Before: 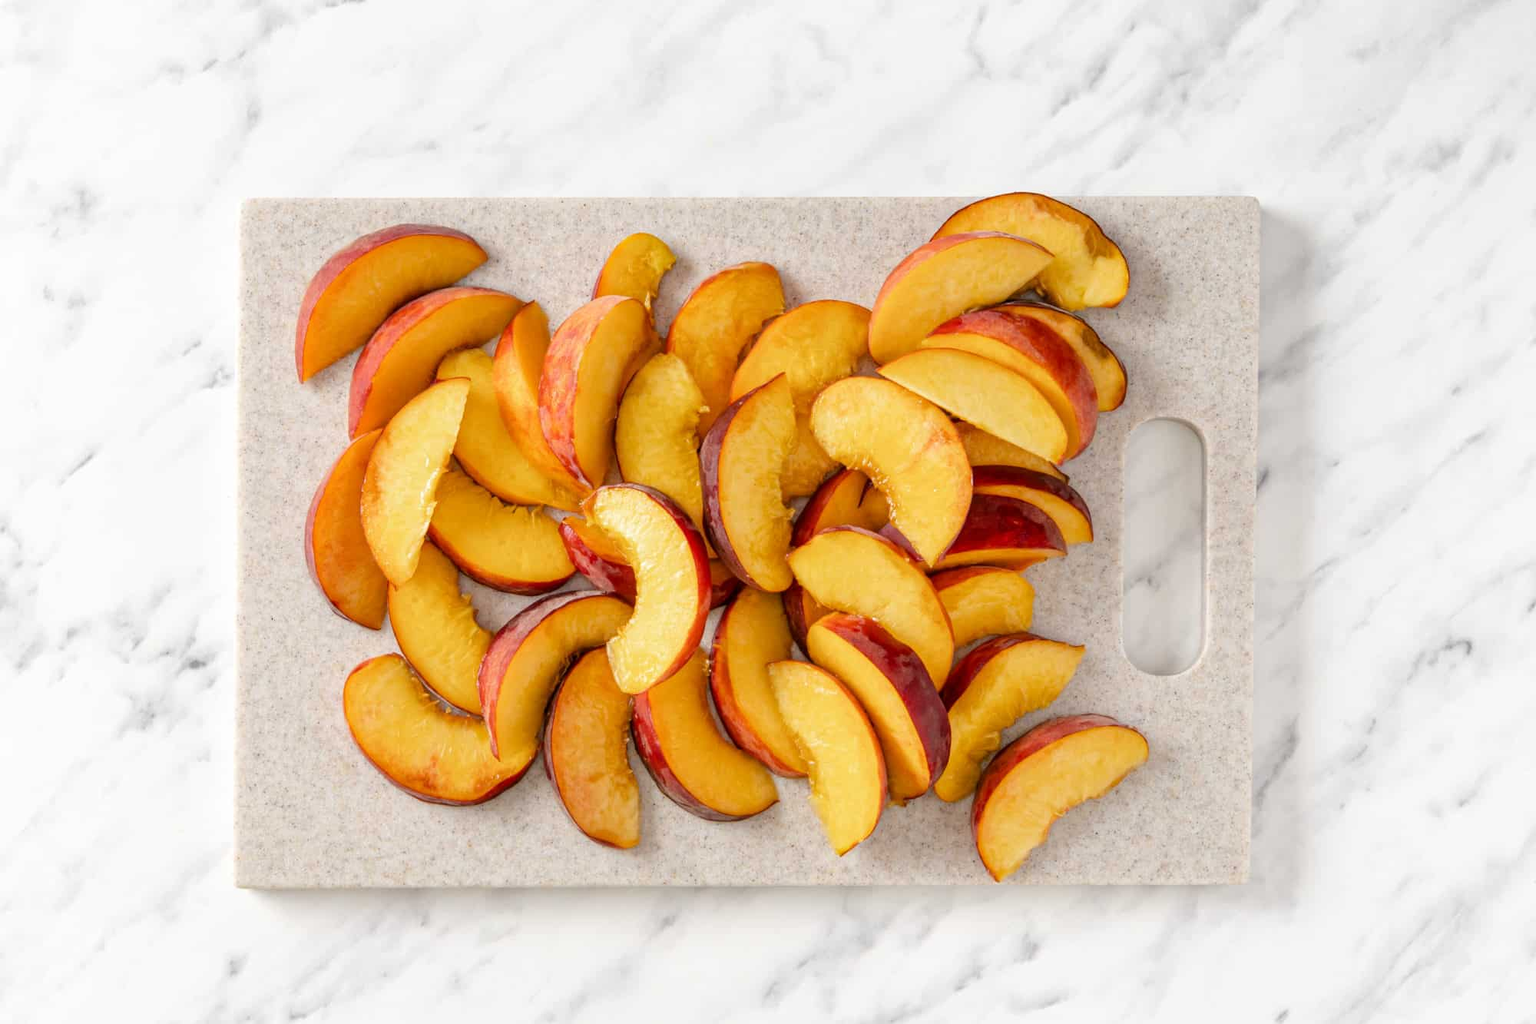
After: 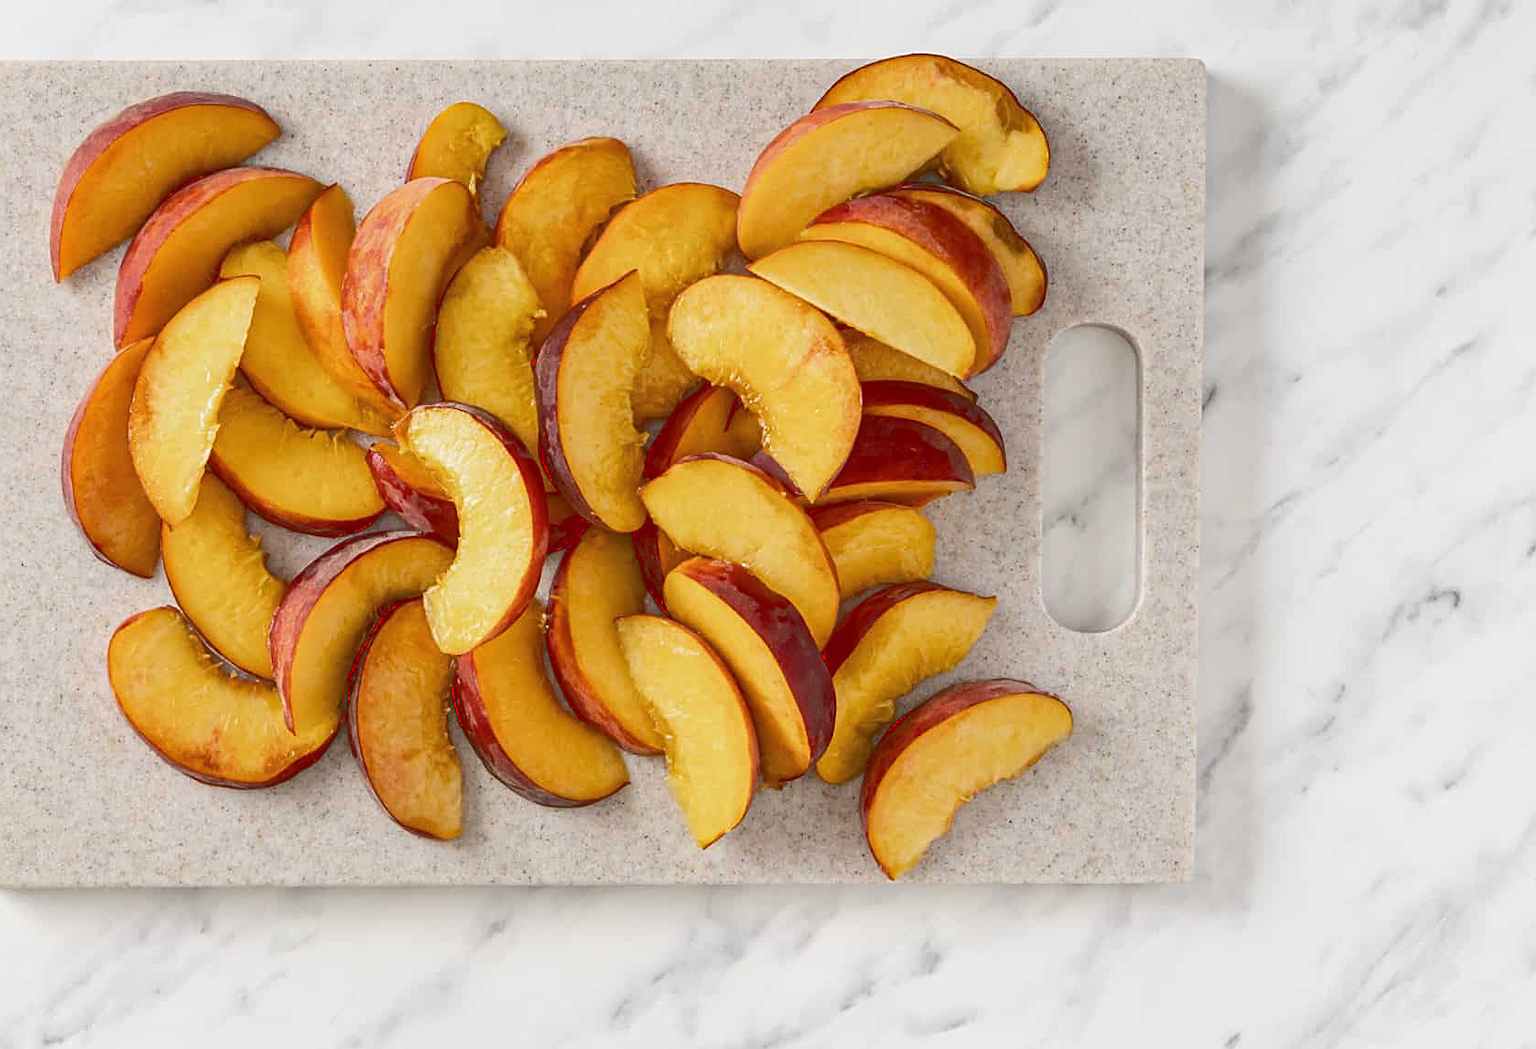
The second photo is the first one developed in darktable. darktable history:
crop: left 16.535%, top 14.447%
sharpen: on, module defaults
tone curve: curves: ch0 [(0, 0.142) (0.384, 0.314) (0.752, 0.711) (0.991, 0.95)]; ch1 [(0.006, 0.129) (0.346, 0.384) (1, 1)]; ch2 [(0.003, 0.057) (0.261, 0.248) (1, 1)], color space Lab, linked channels, preserve colors none
